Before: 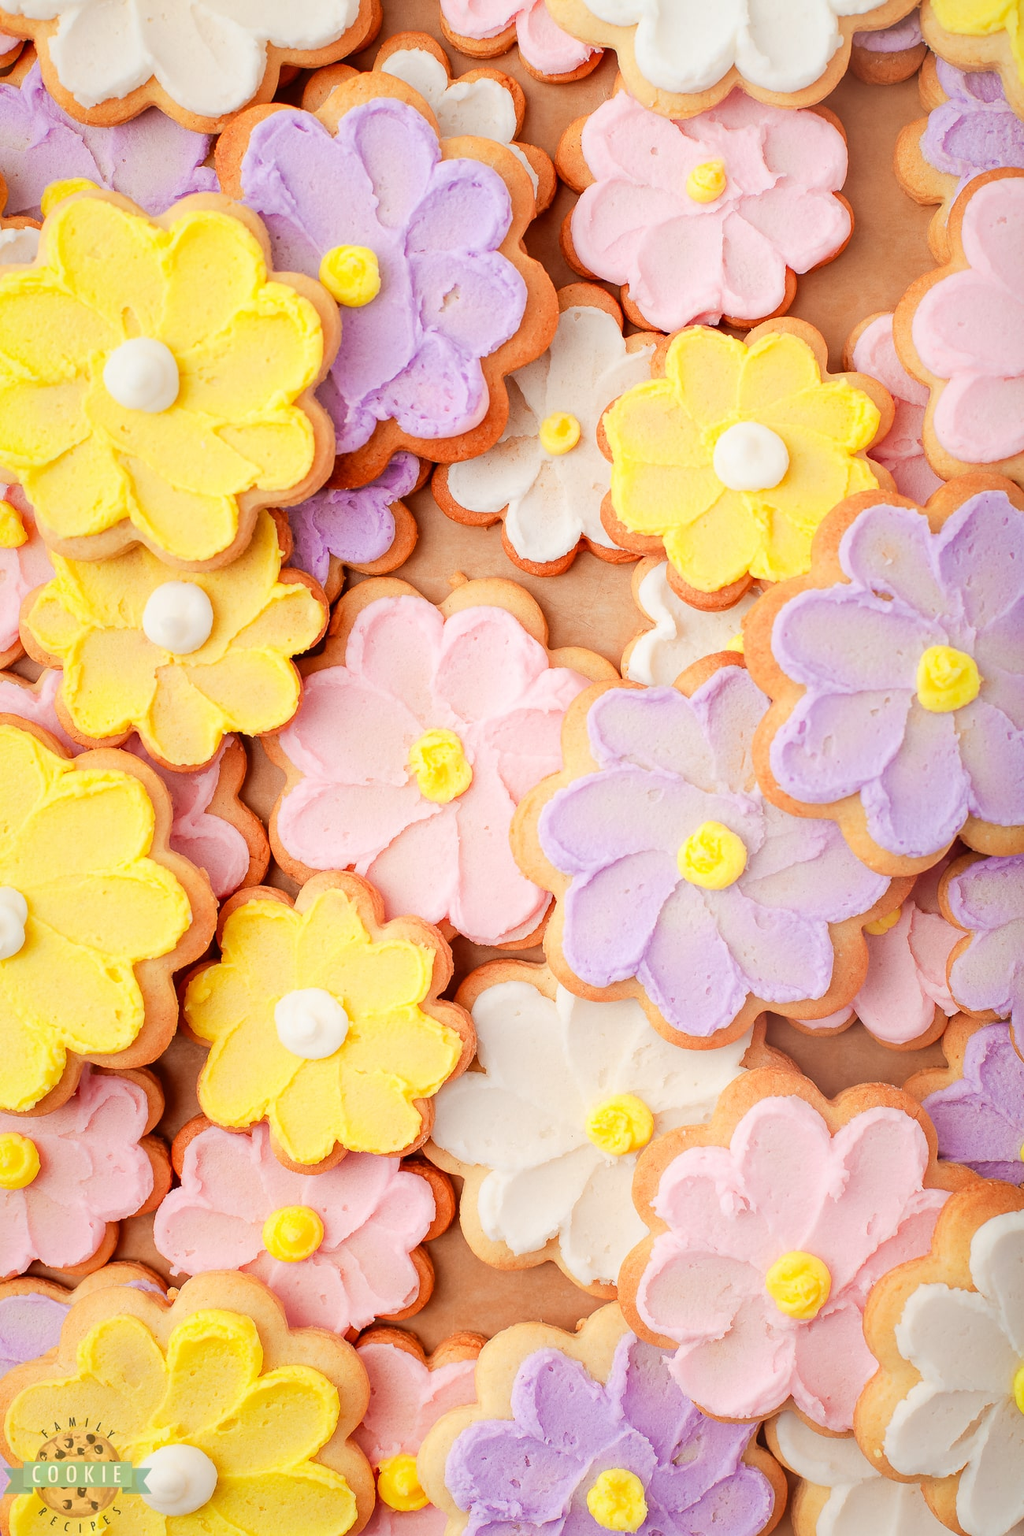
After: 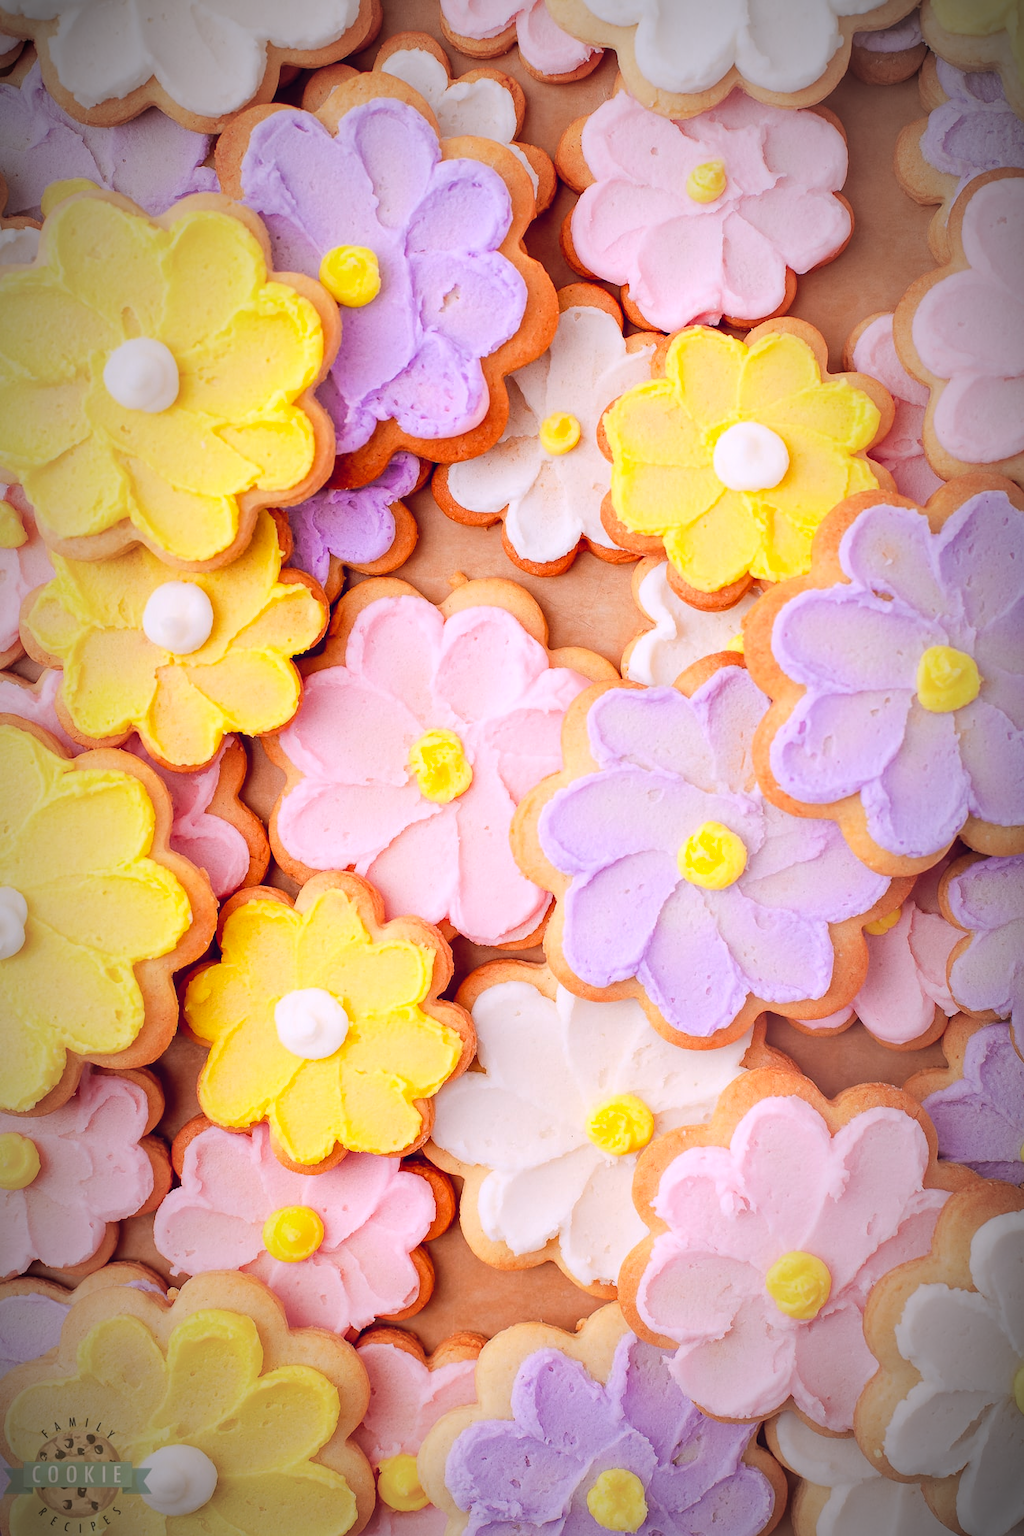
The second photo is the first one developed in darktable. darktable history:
color balance rgb: shadows lift › hue 87.51°, highlights gain › chroma 0.68%, highlights gain › hue 55.1°, global offset › chroma 0.13%, global offset › hue 253.66°, linear chroma grading › global chroma 0.5%, perceptual saturation grading › global saturation 16.38%
white balance: red 1.004, blue 1.096
vignetting: fall-off start 67.5%, fall-off radius 67.23%, brightness -0.813, automatic ratio true
